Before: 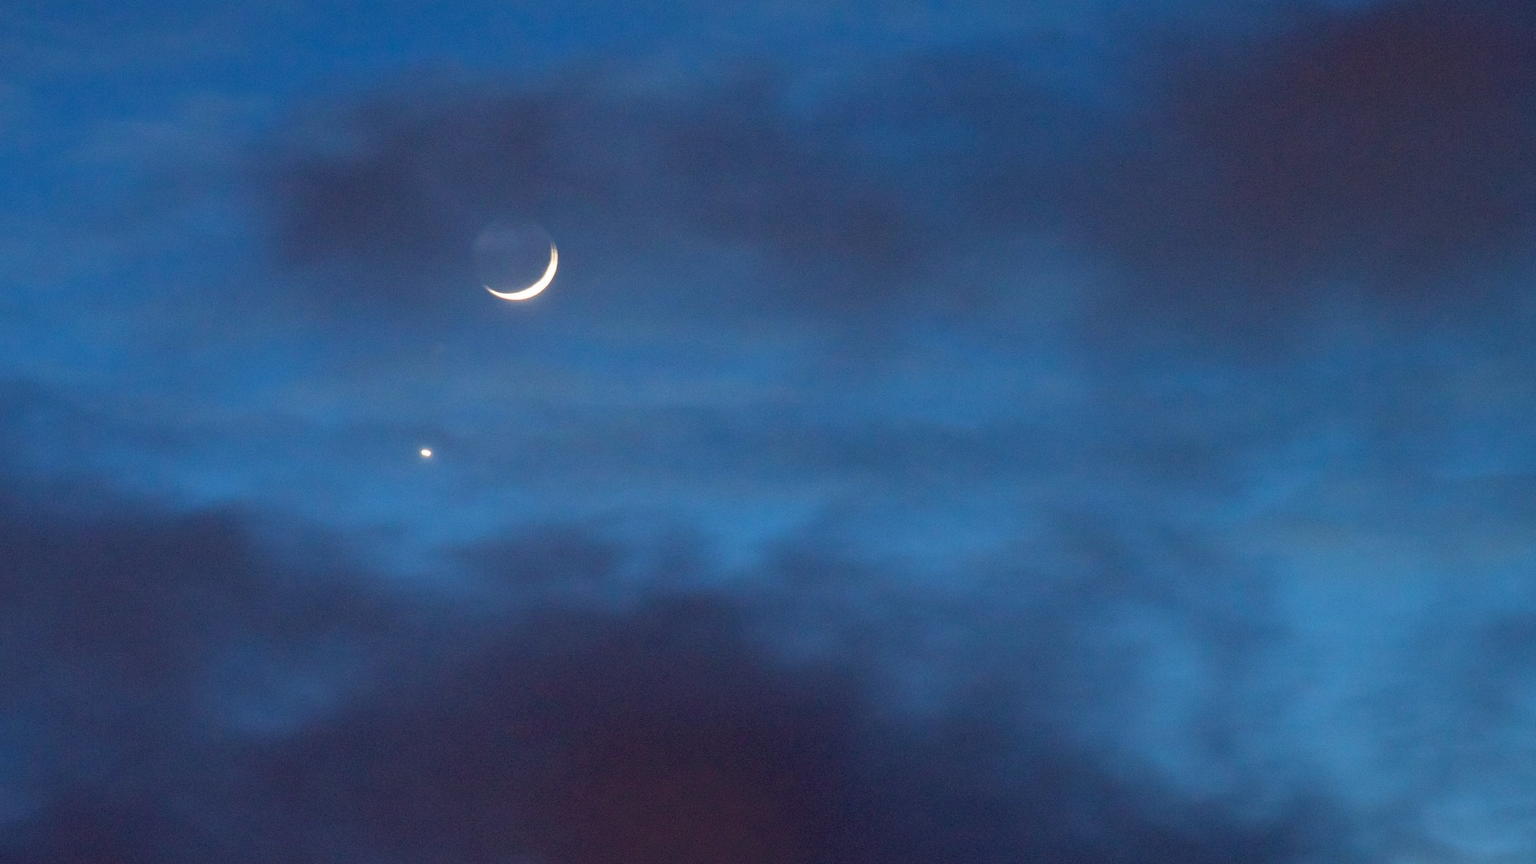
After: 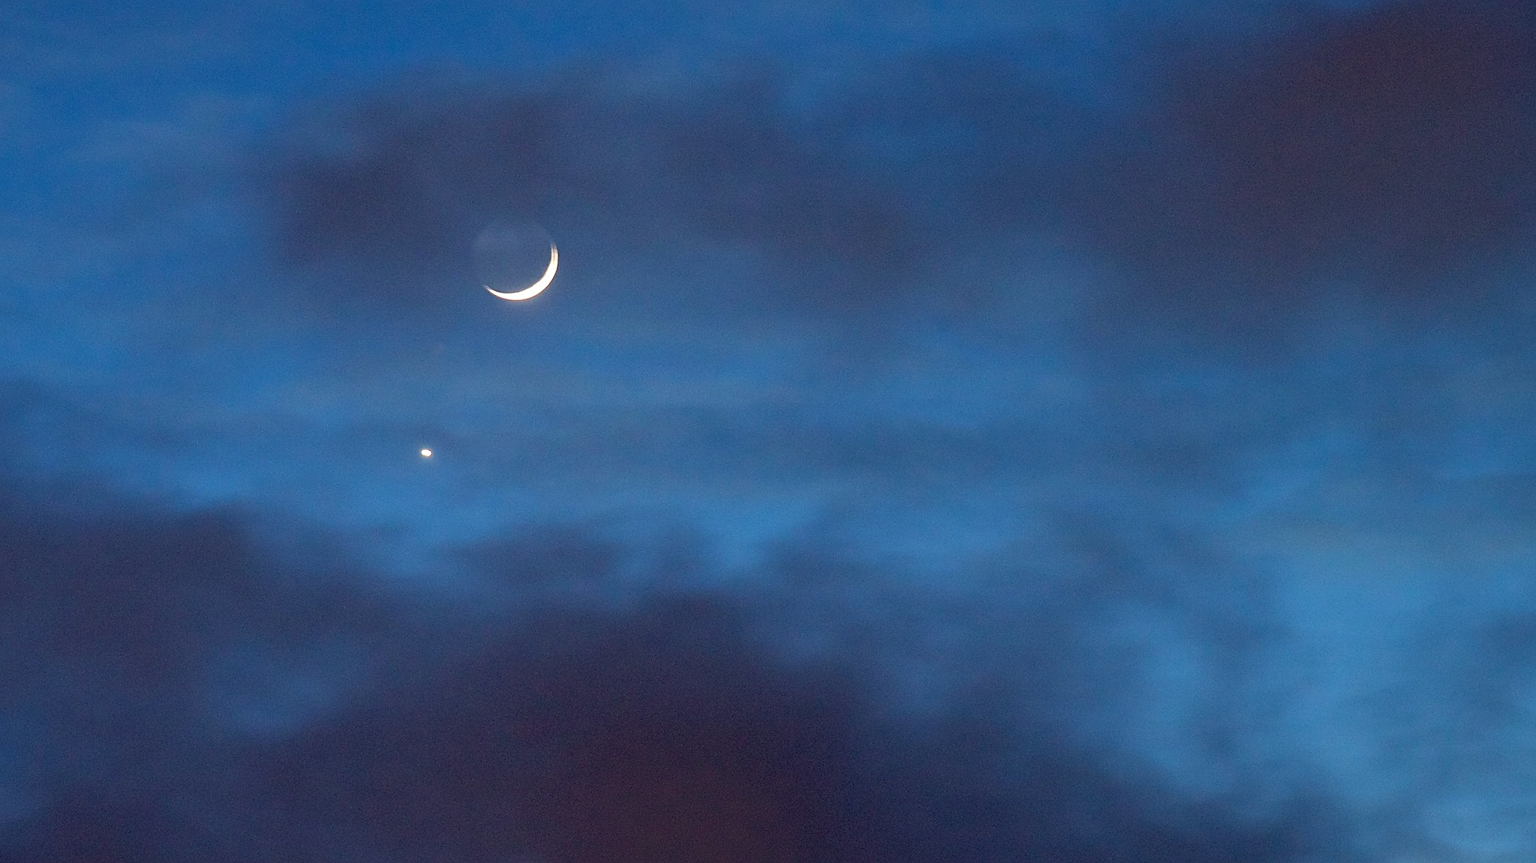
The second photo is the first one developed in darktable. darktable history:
sharpen: on, module defaults
color contrast: green-magenta contrast 0.96
